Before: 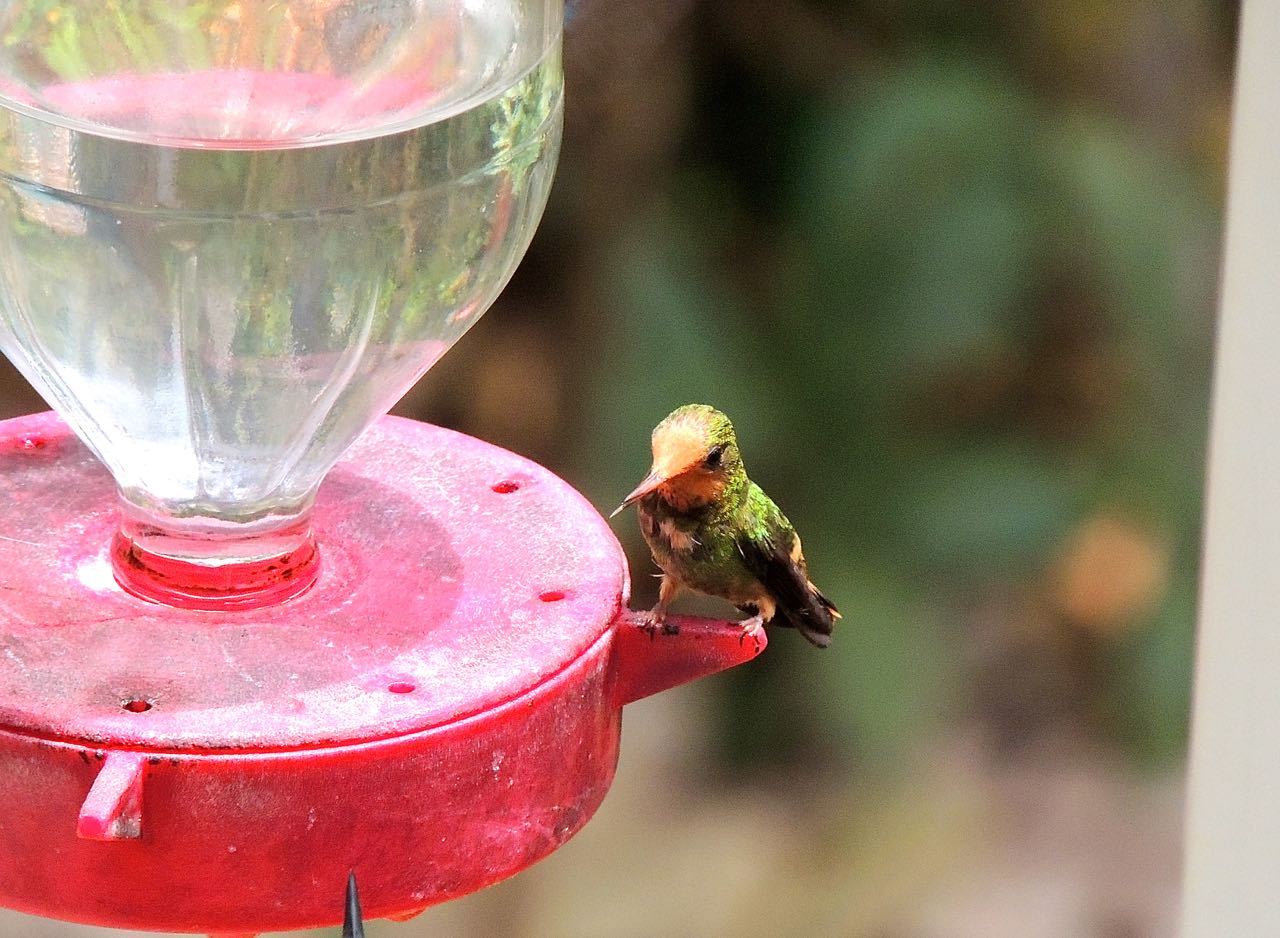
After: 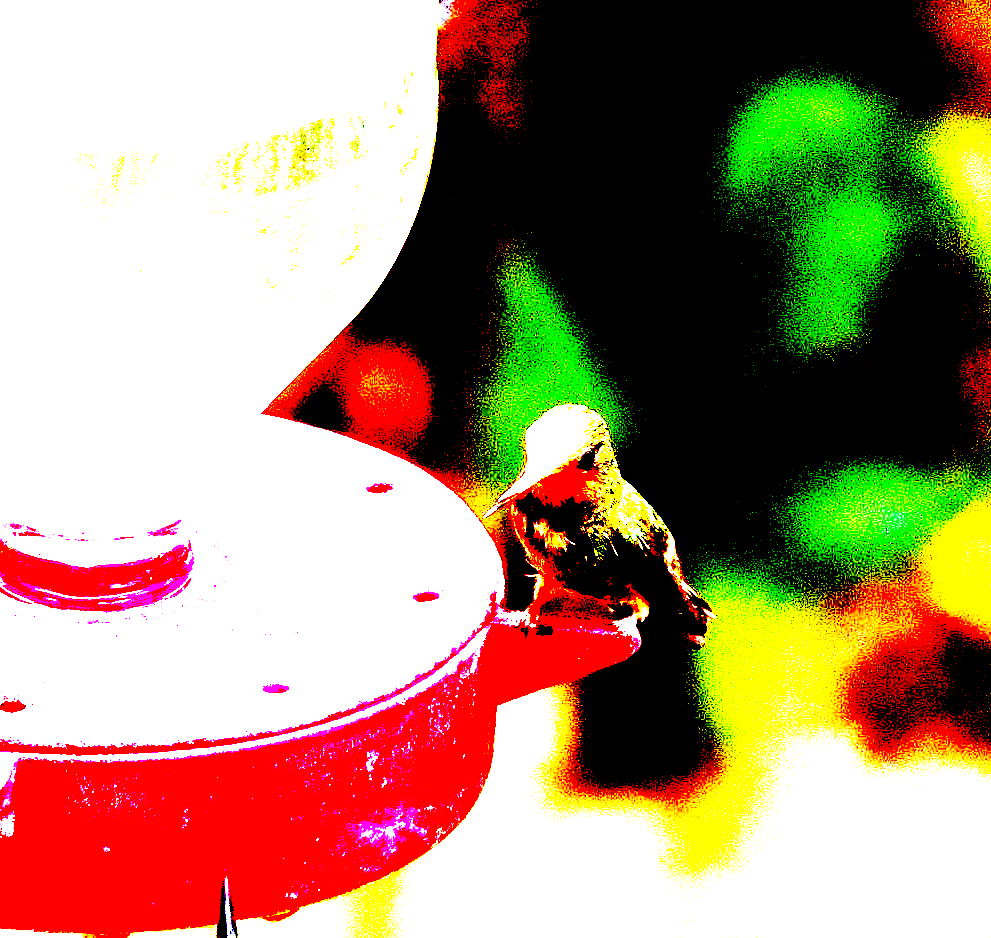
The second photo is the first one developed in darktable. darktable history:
exposure: black level correction 0.1, exposure 2.926 EV, compensate highlight preservation false
crop: left 9.904%, right 12.611%
